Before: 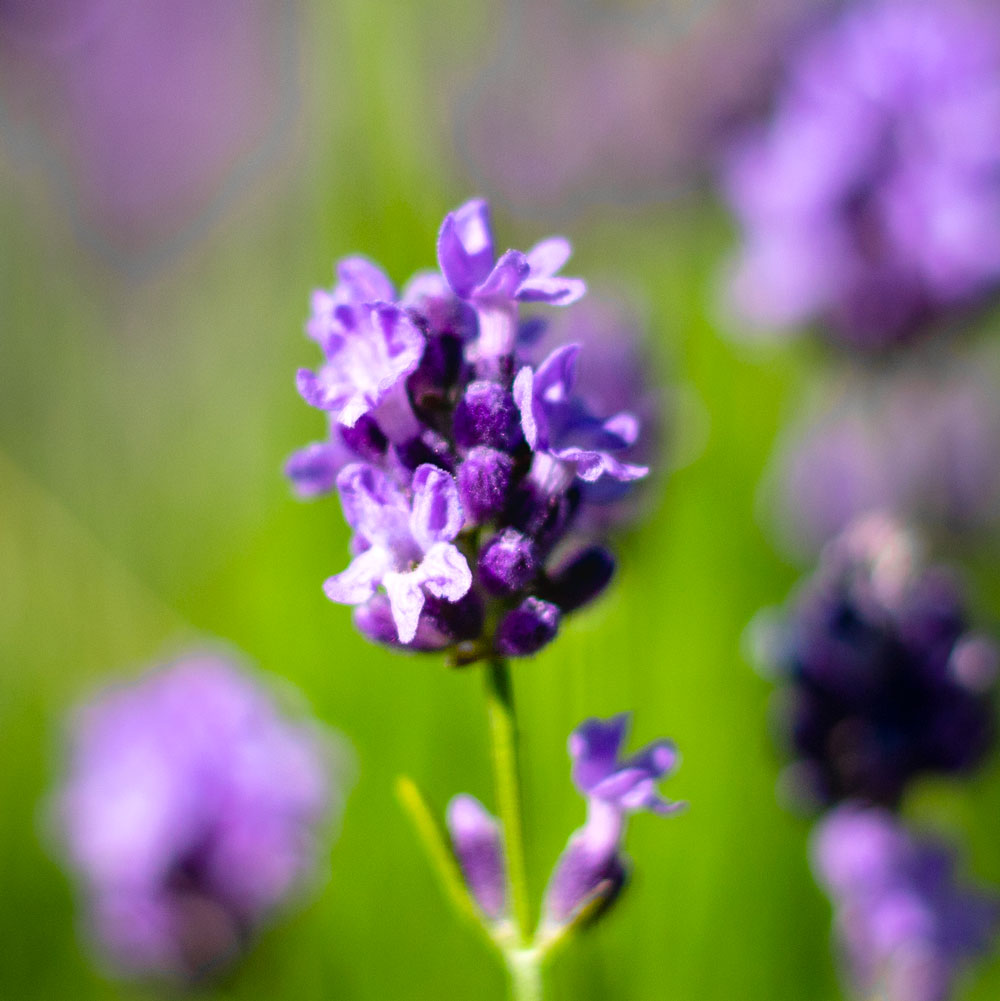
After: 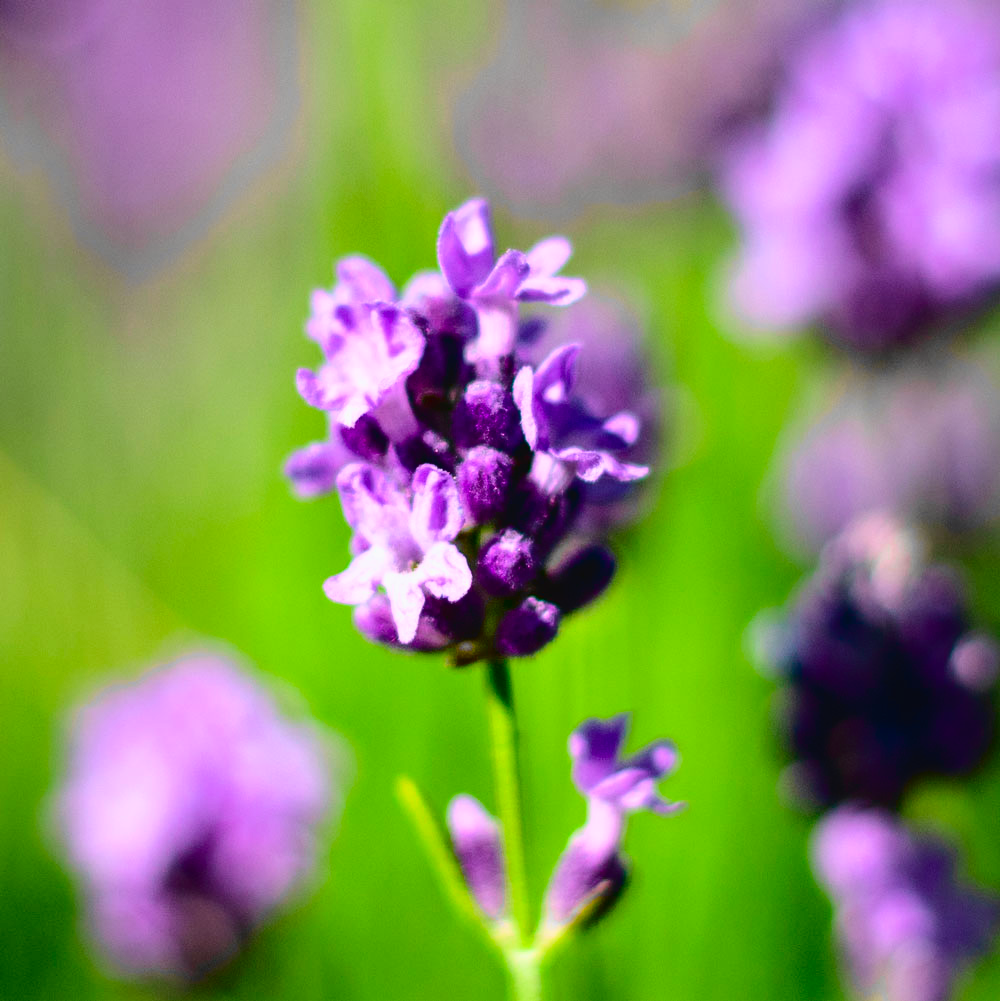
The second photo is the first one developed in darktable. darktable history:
tone curve: curves: ch0 [(0, 0.023) (0.132, 0.075) (0.256, 0.2) (0.454, 0.495) (0.708, 0.78) (0.844, 0.896) (1, 0.98)]; ch1 [(0, 0) (0.37, 0.308) (0.478, 0.46) (0.499, 0.5) (0.513, 0.508) (0.526, 0.533) (0.59, 0.612) (0.764, 0.804) (1, 1)]; ch2 [(0, 0) (0.312, 0.313) (0.461, 0.454) (0.48, 0.477) (0.503, 0.5) (0.526, 0.54) (0.564, 0.595) (0.631, 0.676) (0.713, 0.767) (0.985, 0.966)], color space Lab, independent channels, preserve colors none
